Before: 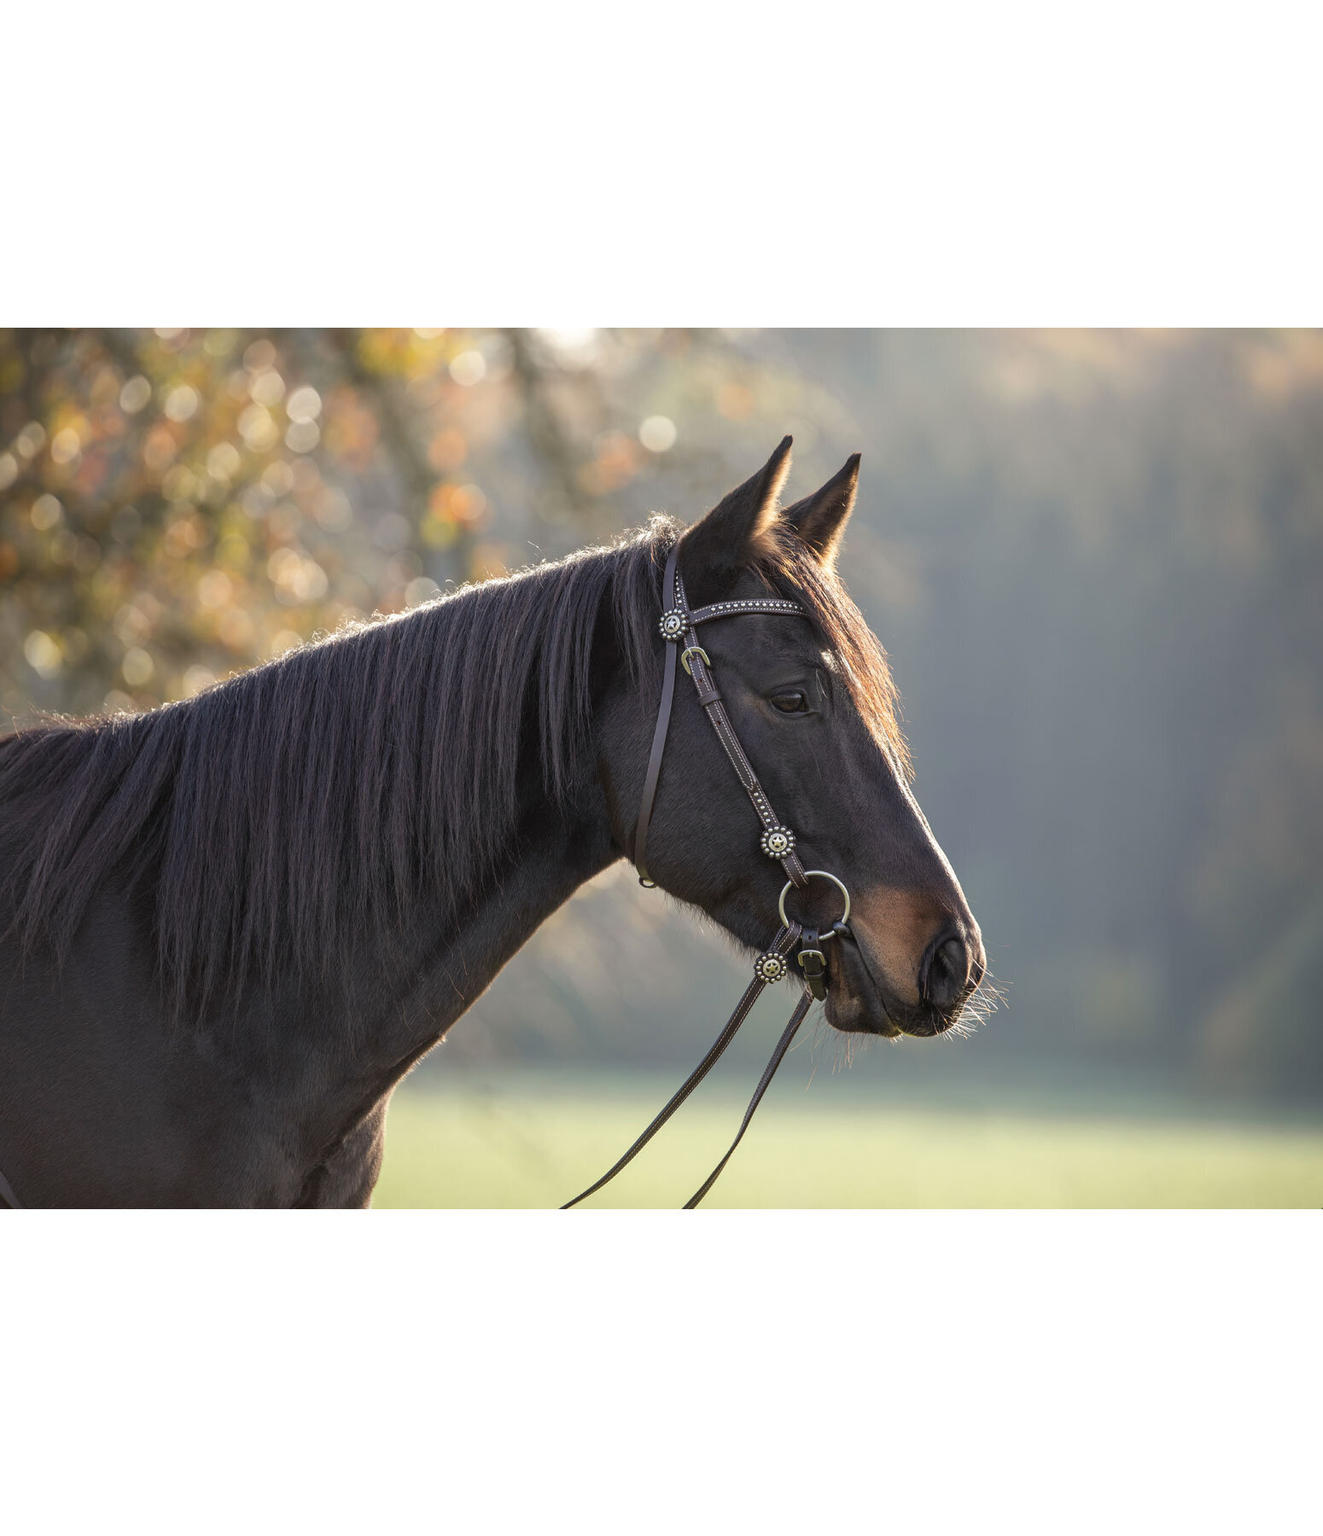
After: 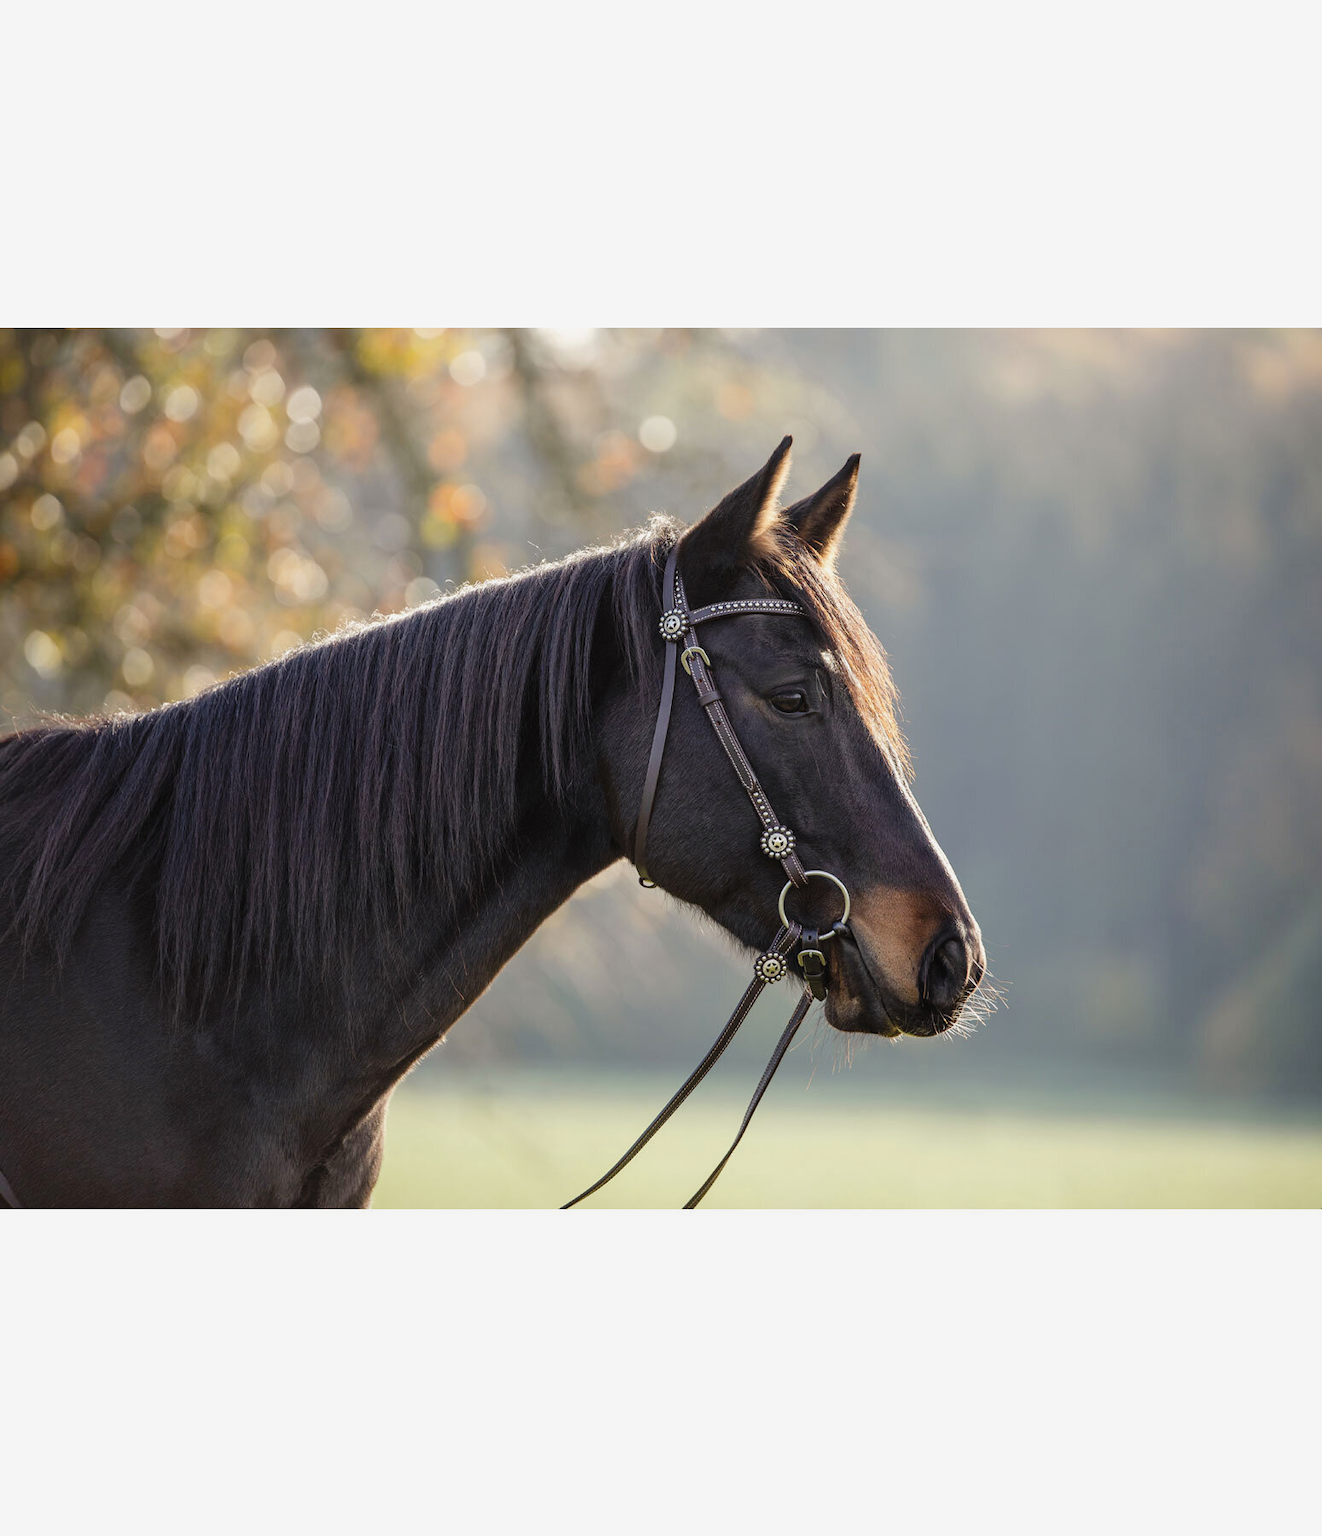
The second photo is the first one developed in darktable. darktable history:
tone curve: curves: ch0 [(0, 0.008) (0.046, 0.032) (0.151, 0.108) (0.367, 0.379) (0.496, 0.526) (0.771, 0.786) (0.857, 0.85) (1, 0.965)]; ch1 [(0, 0) (0.248, 0.252) (0.388, 0.383) (0.482, 0.478) (0.499, 0.499) (0.518, 0.518) (0.544, 0.552) (0.585, 0.617) (0.683, 0.735) (0.823, 0.894) (1, 1)]; ch2 [(0, 0) (0.302, 0.284) (0.427, 0.417) (0.473, 0.47) (0.503, 0.503) (0.523, 0.518) (0.55, 0.563) (0.624, 0.643) (0.753, 0.764) (1, 1)], preserve colors none
